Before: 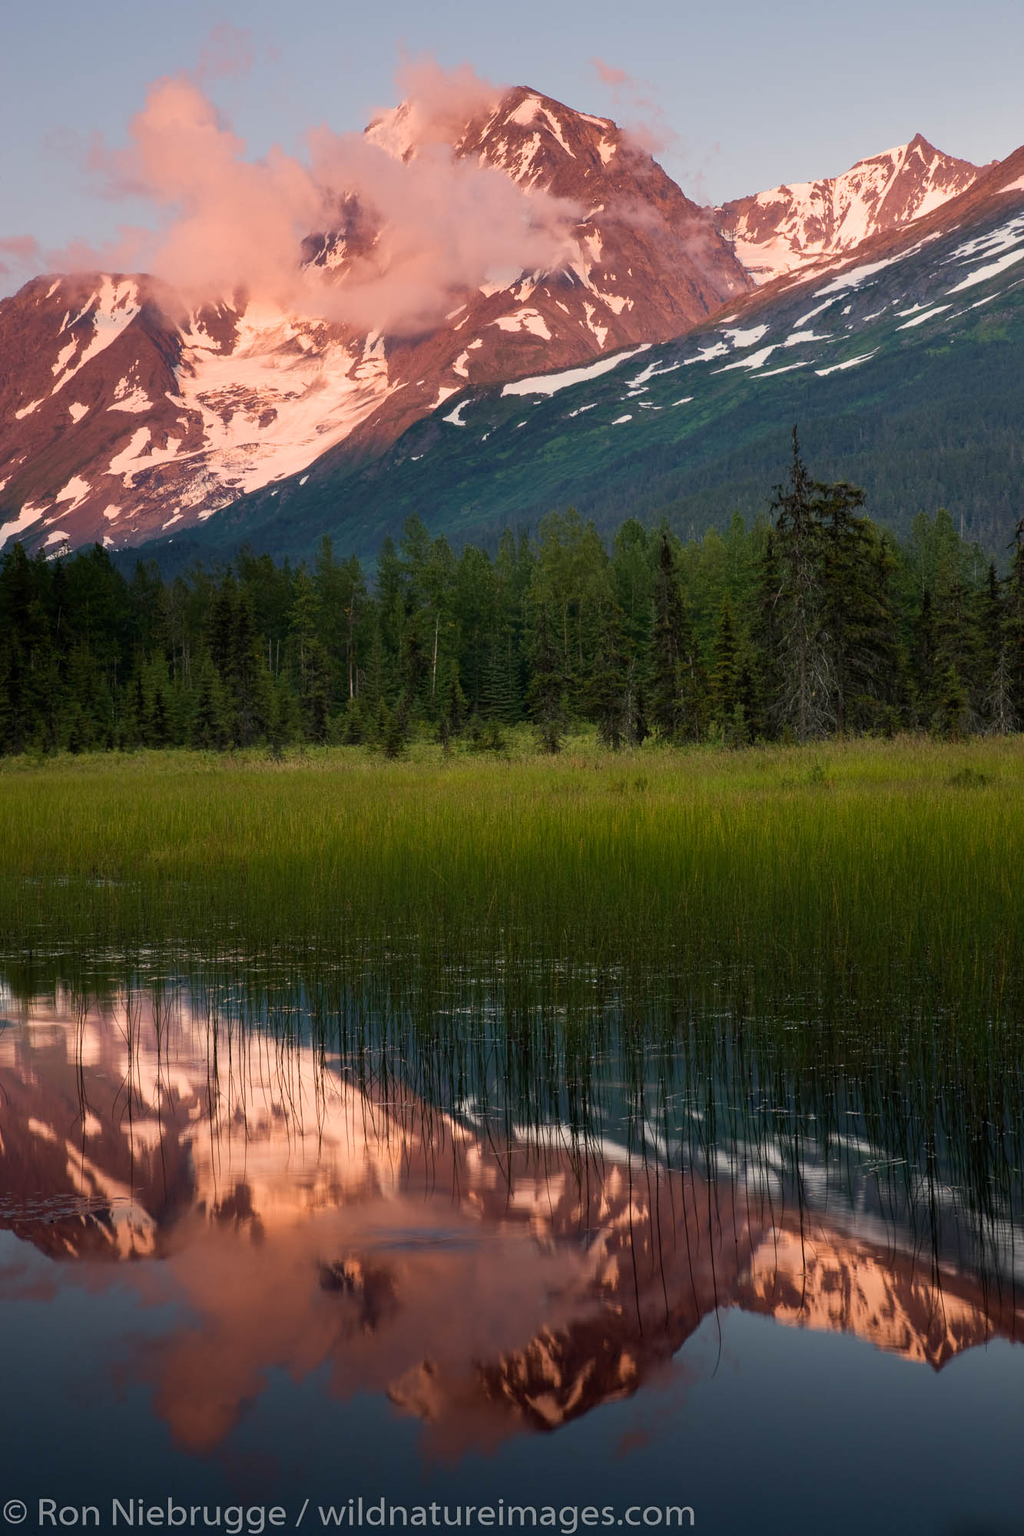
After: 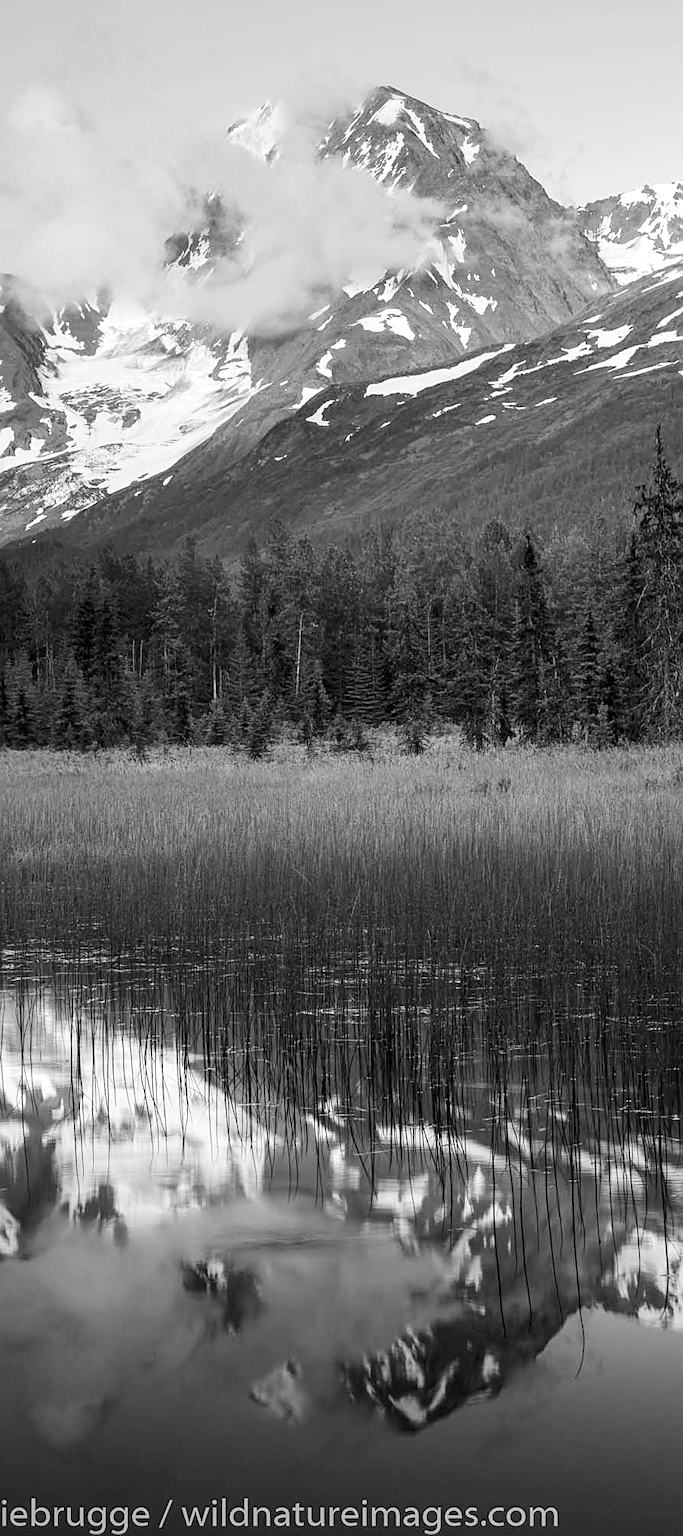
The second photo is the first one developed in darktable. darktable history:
tone curve: curves: ch0 [(0, 0.018) (0.036, 0.038) (0.15, 0.131) (0.27, 0.247) (0.528, 0.554) (0.761, 0.761) (1, 0.919)]; ch1 [(0, 0) (0.179, 0.173) (0.322, 0.32) (0.429, 0.431) (0.502, 0.5) (0.519, 0.522) (0.562, 0.588) (0.625, 0.67) (0.711, 0.745) (1, 1)]; ch2 [(0, 0) (0.29, 0.295) (0.404, 0.436) (0.497, 0.499) (0.521, 0.523) (0.561, 0.605) (0.657, 0.655) (0.712, 0.764) (1, 1)], preserve colors none
contrast brightness saturation: saturation -0.987
sharpen: on, module defaults
local contrast: on, module defaults
crop and rotate: left 13.401%, right 19.903%
tone equalizer: on, module defaults
exposure: exposure 0.2 EV, compensate exposure bias true, compensate highlight preservation false
